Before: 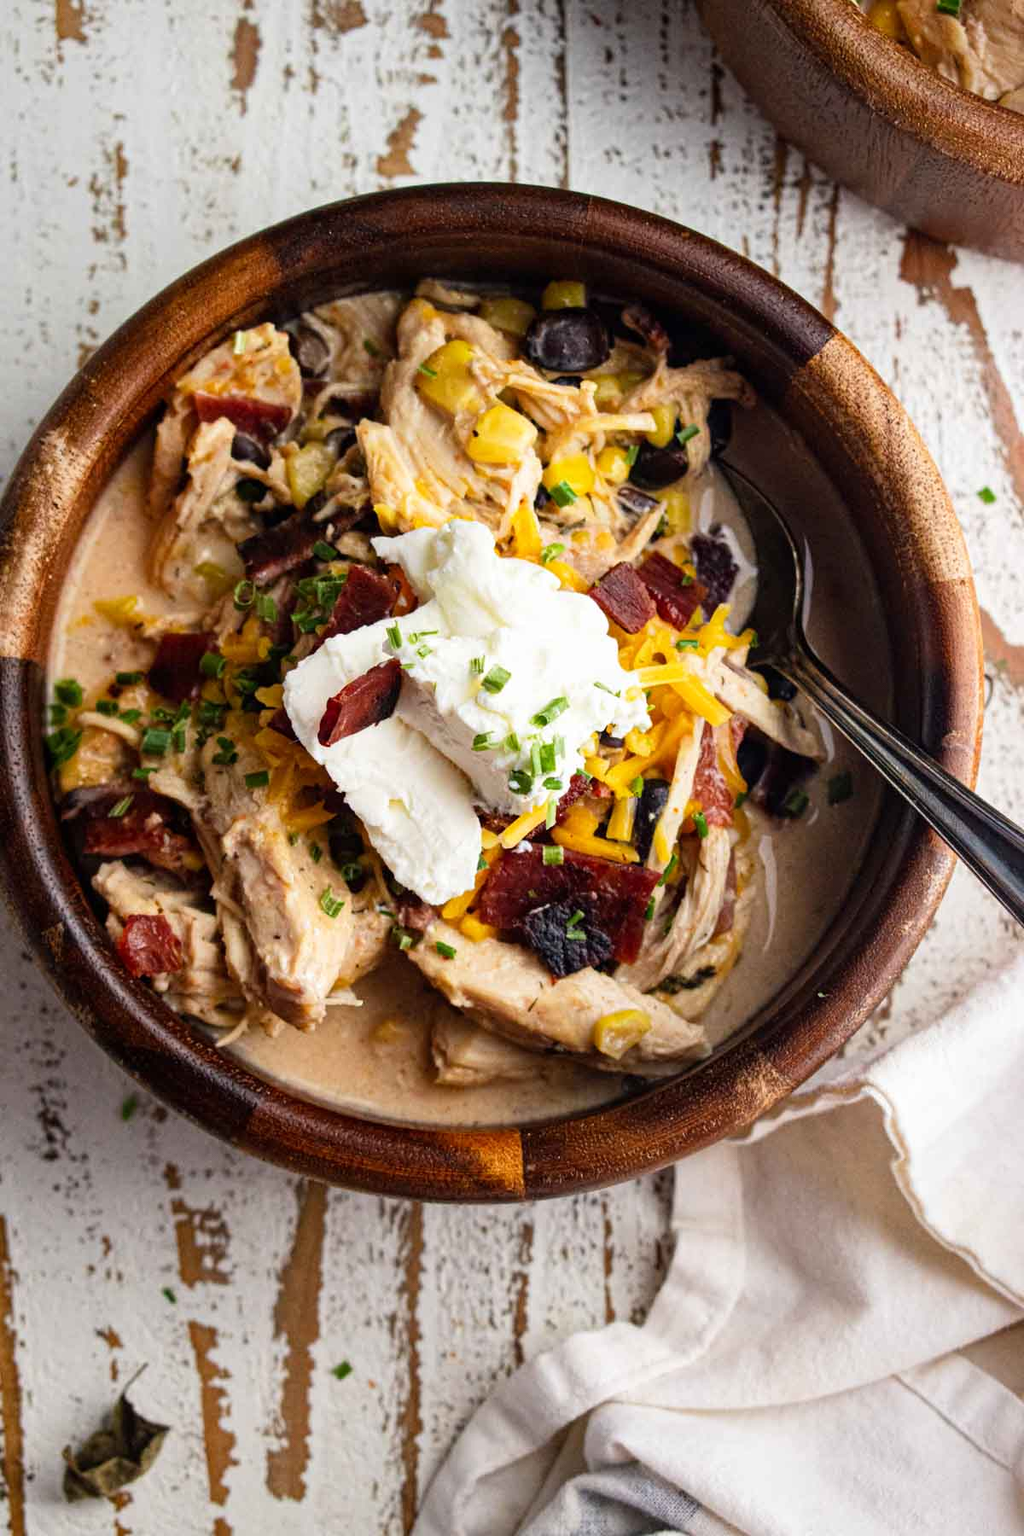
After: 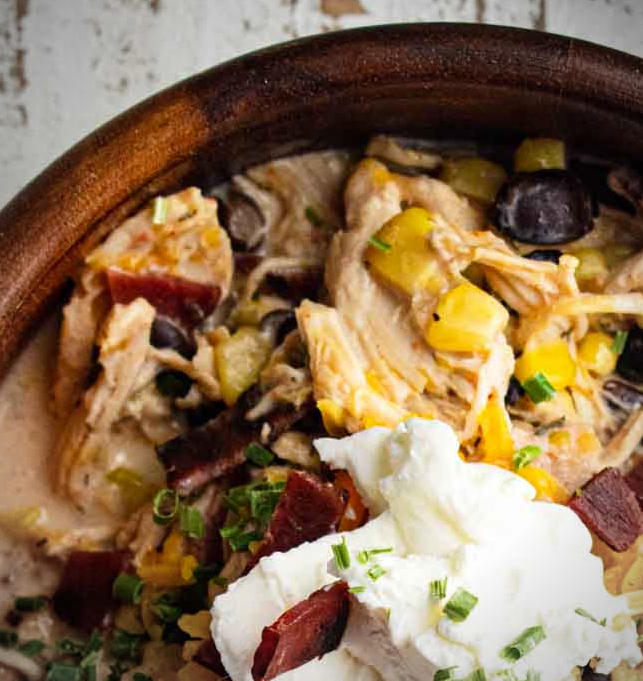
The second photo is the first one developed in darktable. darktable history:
vignetting: on, module defaults
crop: left 10.121%, top 10.631%, right 36.218%, bottom 51.526%
